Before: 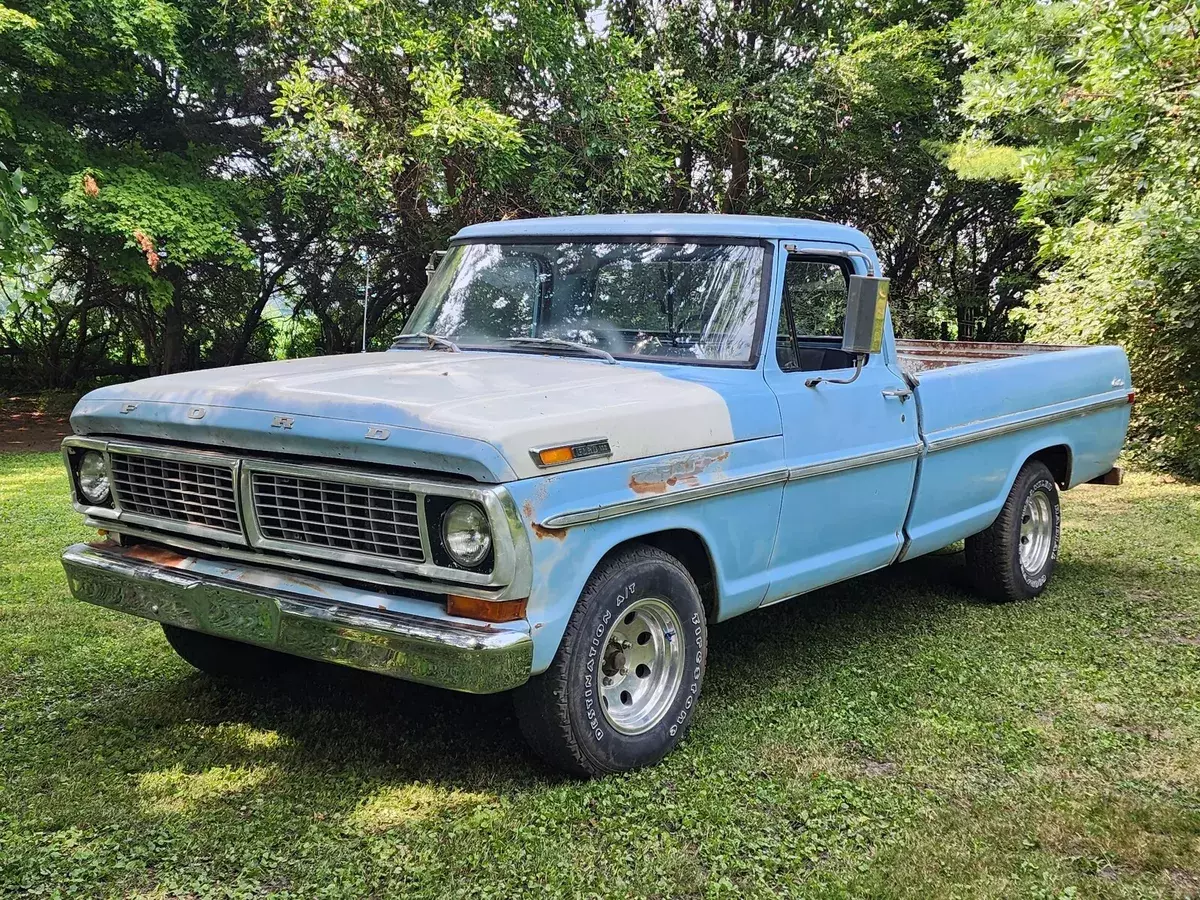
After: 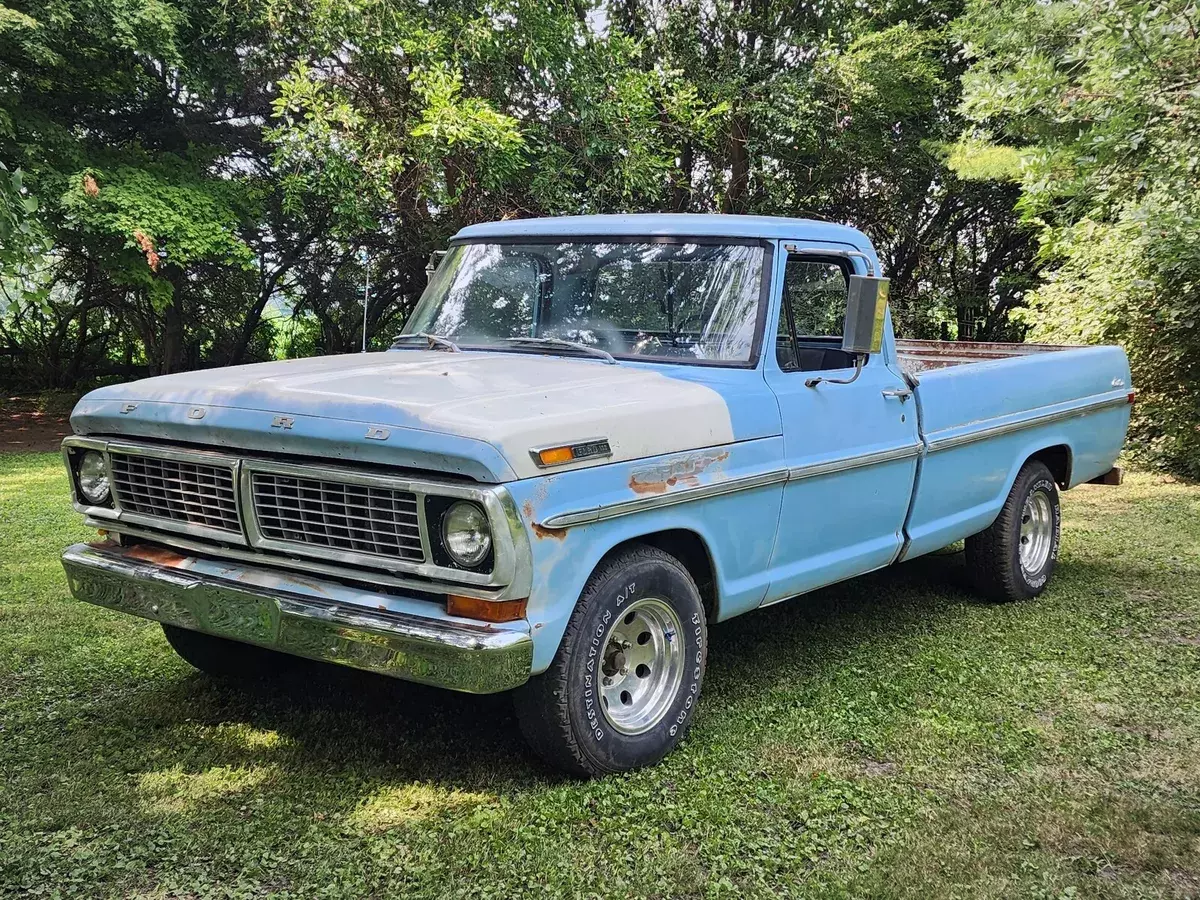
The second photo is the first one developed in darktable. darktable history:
vignetting: brightness -0.181, saturation -0.304, automatic ratio true
